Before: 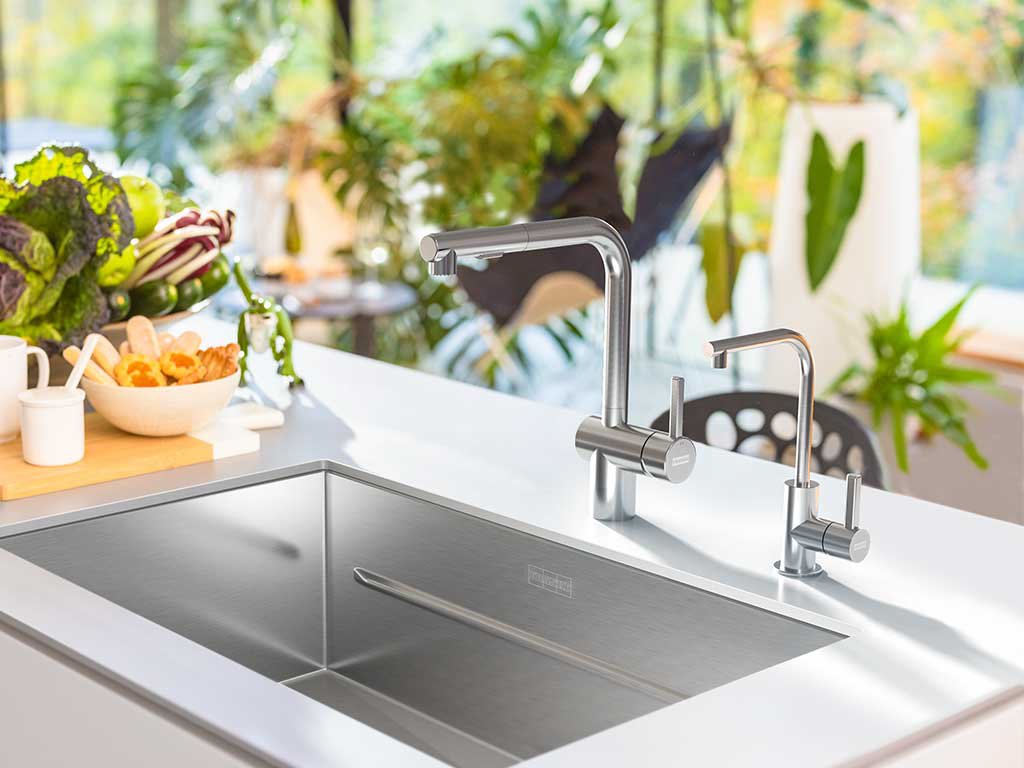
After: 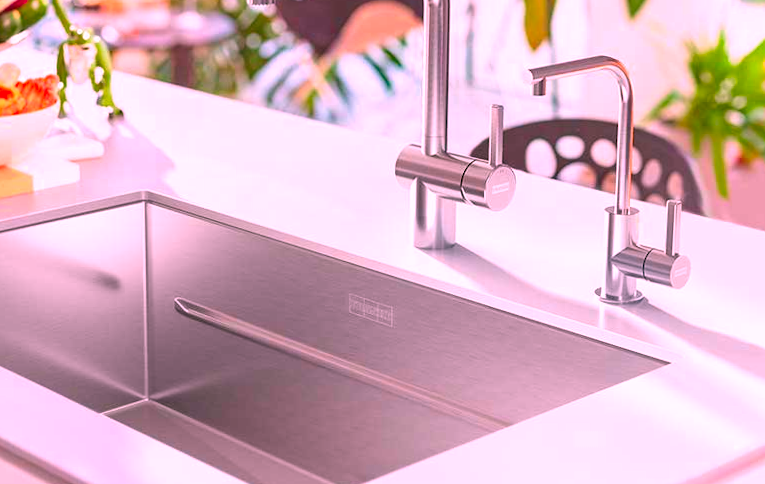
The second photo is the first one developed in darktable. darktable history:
rotate and perspective: rotation -0.45°, automatic cropping original format, crop left 0.008, crop right 0.992, crop top 0.012, crop bottom 0.988
crop and rotate: left 17.299%, top 35.115%, right 7.015%, bottom 1.024%
white balance: red 1.188, blue 1.11
color contrast: green-magenta contrast 1.73, blue-yellow contrast 1.15
color zones: curves: ch0 [(0, 0.5) (0.143, 0.5) (0.286, 0.5) (0.429, 0.5) (0.571, 0.5) (0.714, 0.476) (0.857, 0.5) (1, 0.5)]; ch2 [(0, 0.5) (0.143, 0.5) (0.286, 0.5) (0.429, 0.5) (0.571, 0.5) (0.714, 0.487) (0.857, 0.5) (1, 0.5)]
levels: levels [0, 0.492, 0.984]
contrast brightness saturation: contrast 0.05
